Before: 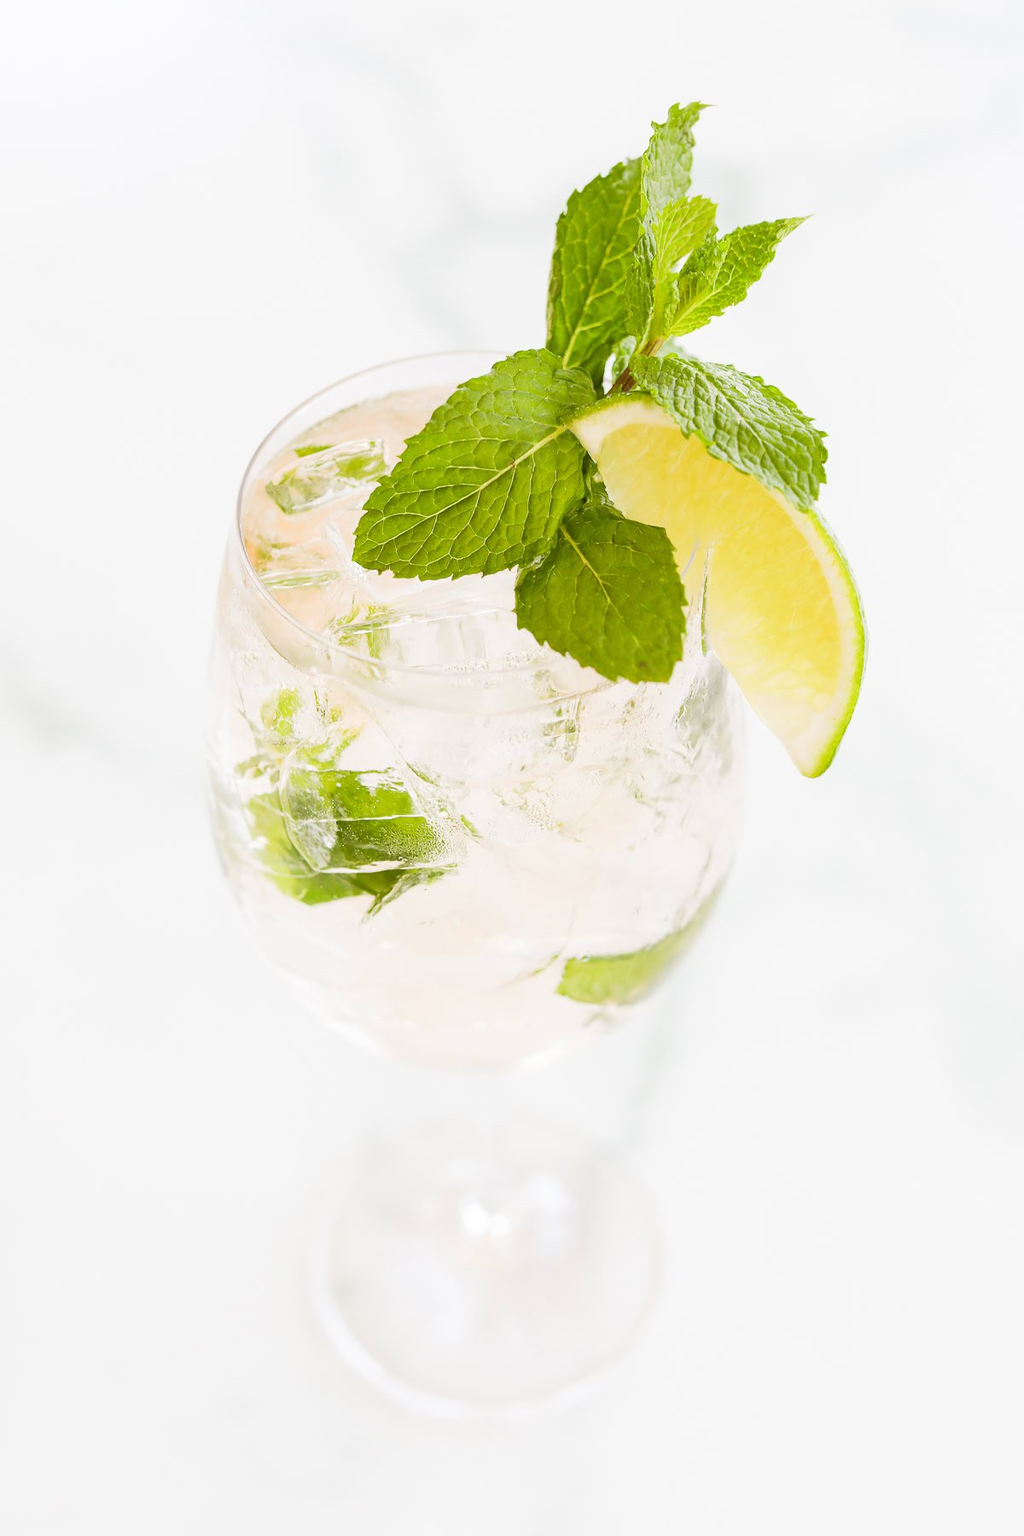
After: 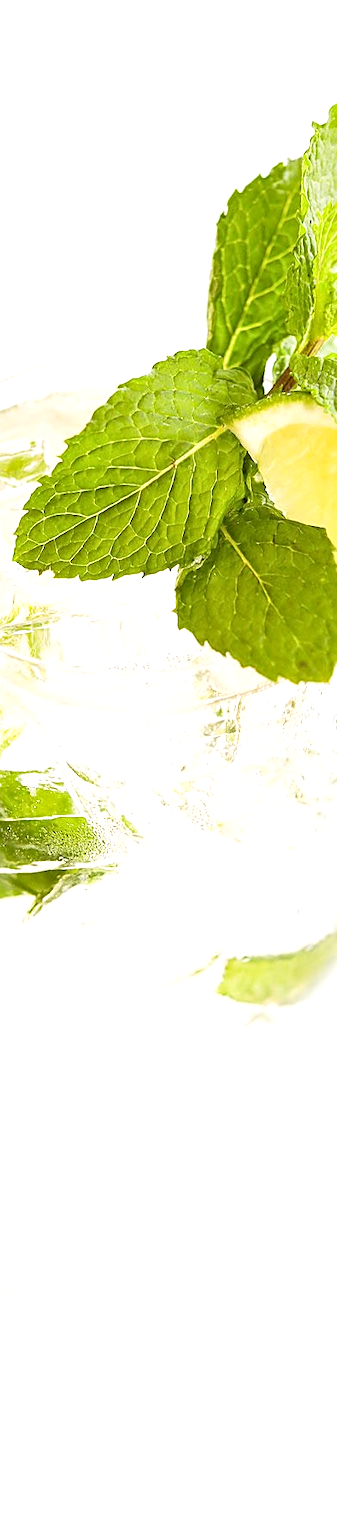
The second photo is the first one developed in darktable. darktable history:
tone equalizer: -8 EV -0.38 EV, -7 EV -0.422 EV, -6 EV -0.359 EV, -5 EV -0.207 EV, -3 EV 0.245 EV, -2 EV 0.348 EV, -1 EV 0.378 EV, +0 EV 0.4 EV, mask exposure compensation -0.503 EV
sharpen: amount 0.493
local contrast: highlights 100%, shadows 100%, detail 119%, midtone range 0.2
crop: left 33.216%, right 33.667%
